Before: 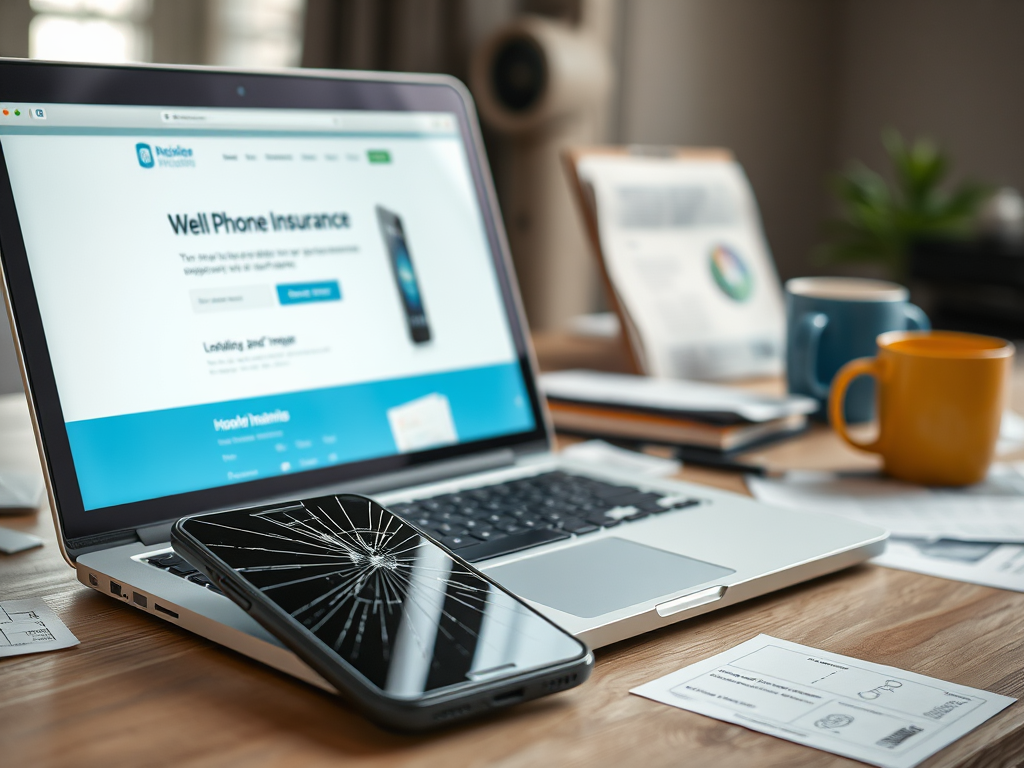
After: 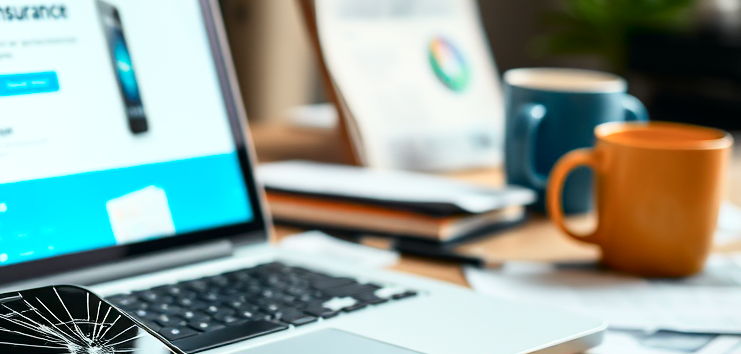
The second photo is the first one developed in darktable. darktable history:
tone curve: curves: ch0 [(0, 0) (0.051, 0.021) (0.11, 0.069) (0.249, 0.235) (0.452, 0.526) (0.596, 0.713) (0.703, 0.83) (0.851, 0.938) (1, 1)]; ch1 [(0, 0) (0.1, 0.038) (0.318, 0.221) (0.413, 0.325) (0.443, 0.412) (0.483, 0.474) (0.503, 0.501) (0.516, 0.517) (0.548, 0.568) (0.569, 0.599) (0.594, 0.634) (0.666, 0.701) (1, 1)]; ch2 [(0, 0) (0.453, 0.435) (0.479, 0.476) (0.504, 0.5) (0.529, 0.537) (0.556, 0.583) (0.584, 0.618) (0.824, 0.815) (1, 1)], color space Lab, independent channels, preserve colors none
crop and rotate: left 27.575%, top 27.342%, bottom 26.454%
